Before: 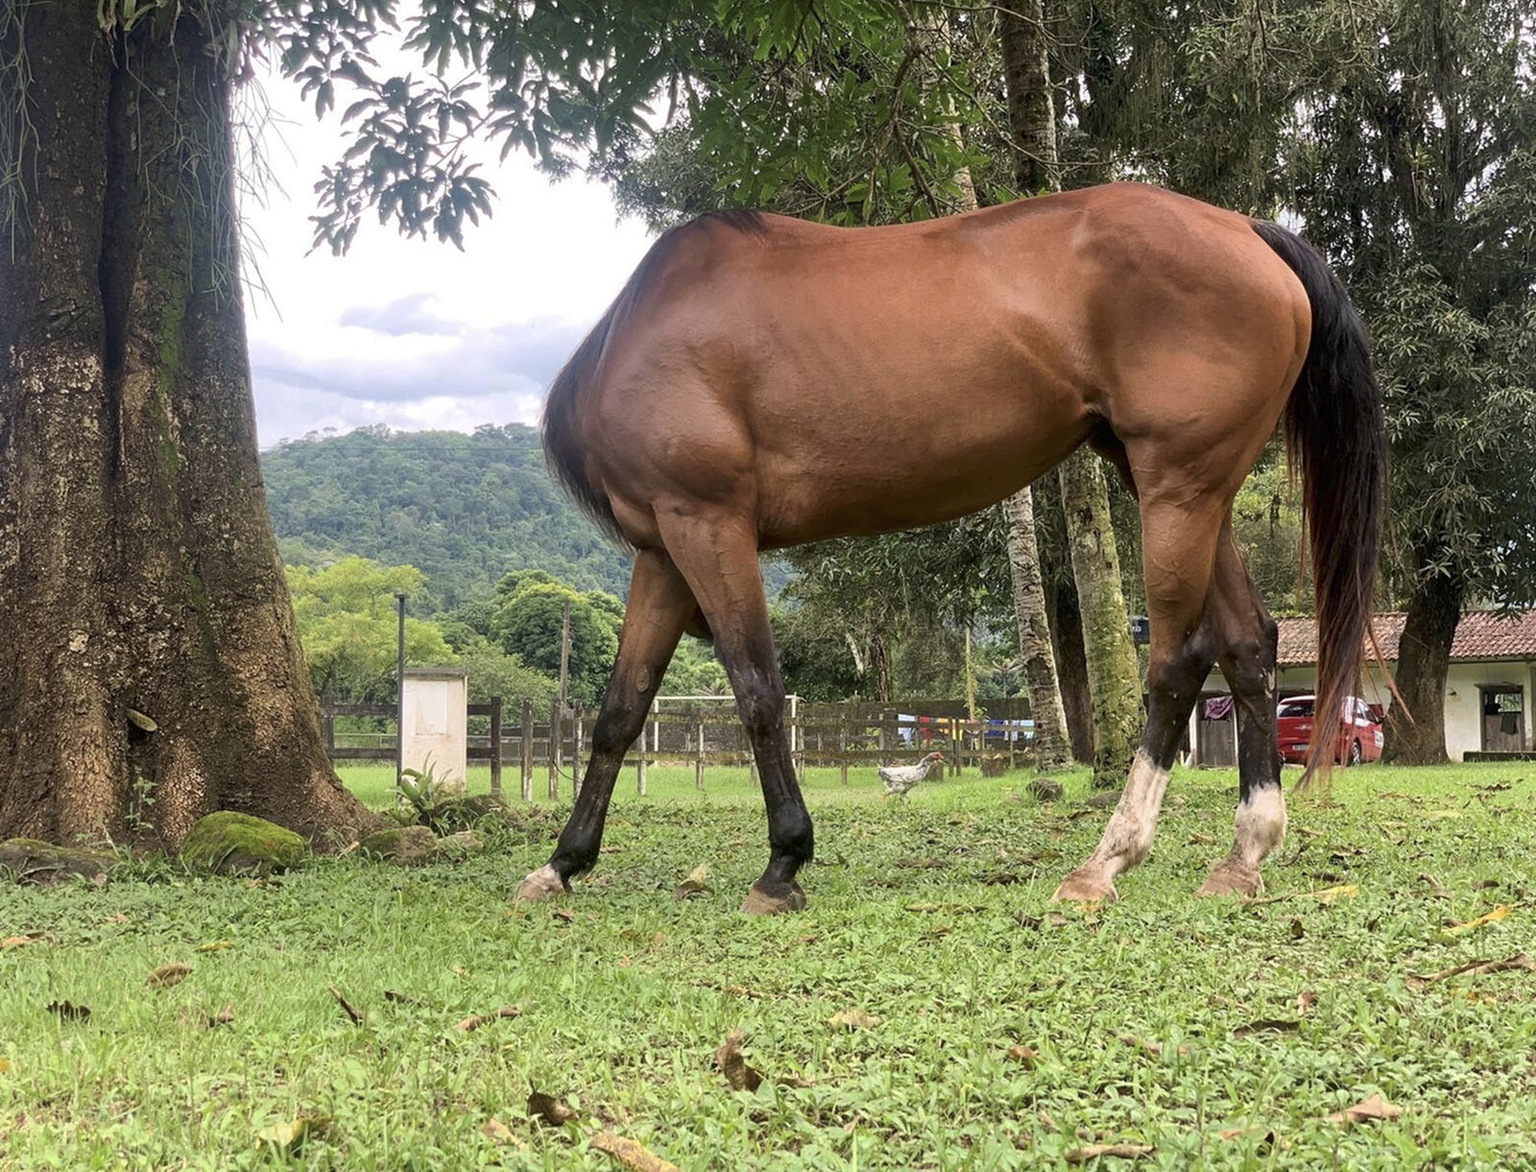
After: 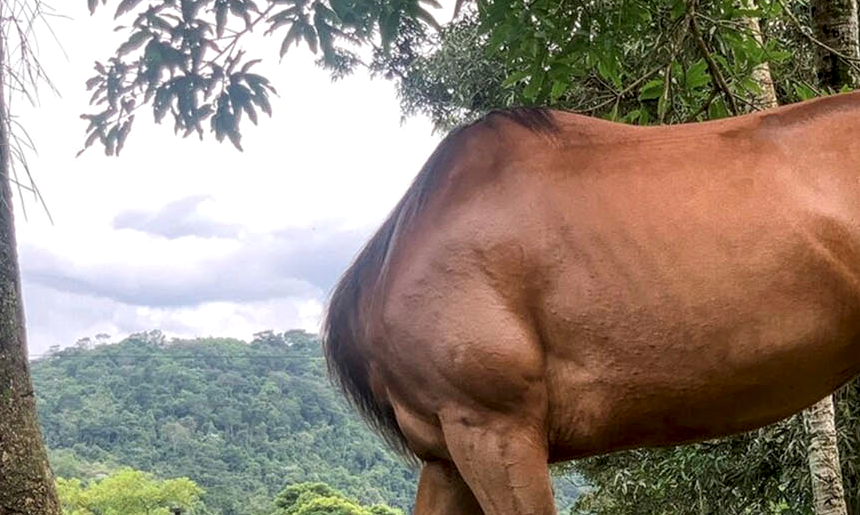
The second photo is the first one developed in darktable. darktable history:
local contrast: detail 130%
crop: left 15.079%, top 9.099%, right 31.146%, bottom 48.656%
contrast brightness saturation: saturation -0.051
base curve: preserve colors none
